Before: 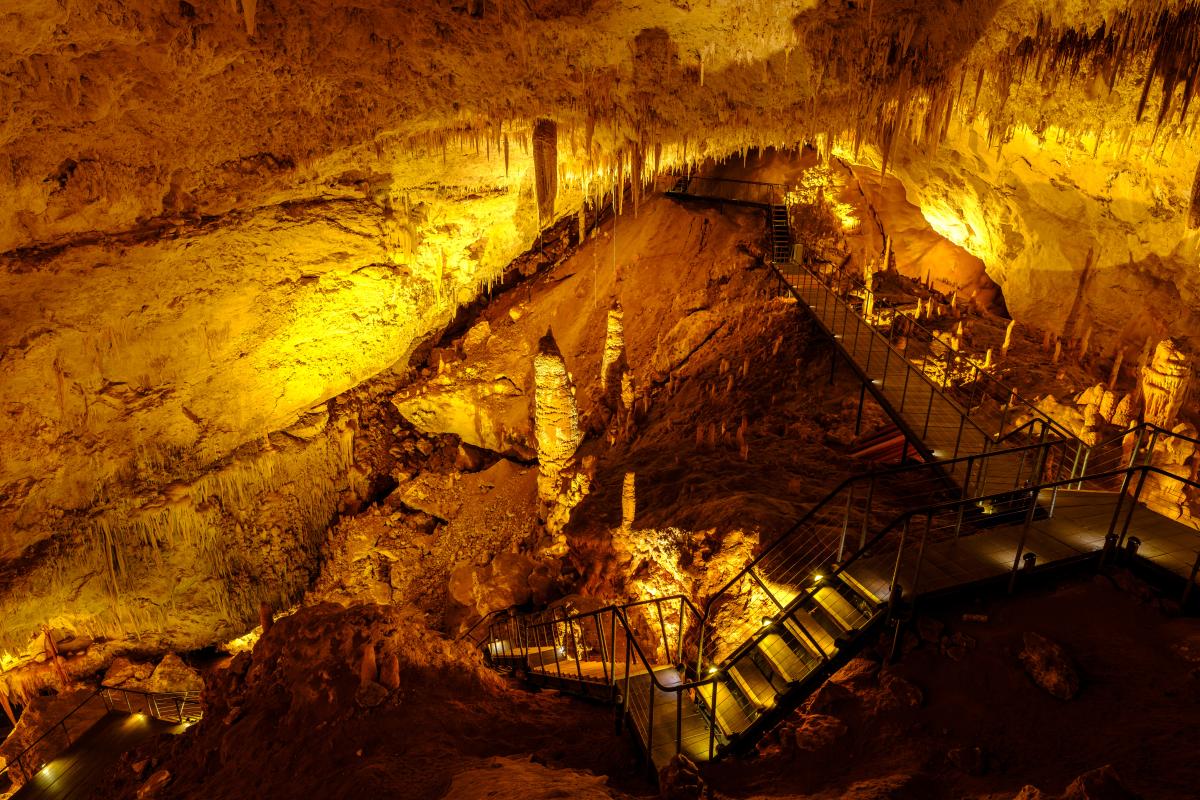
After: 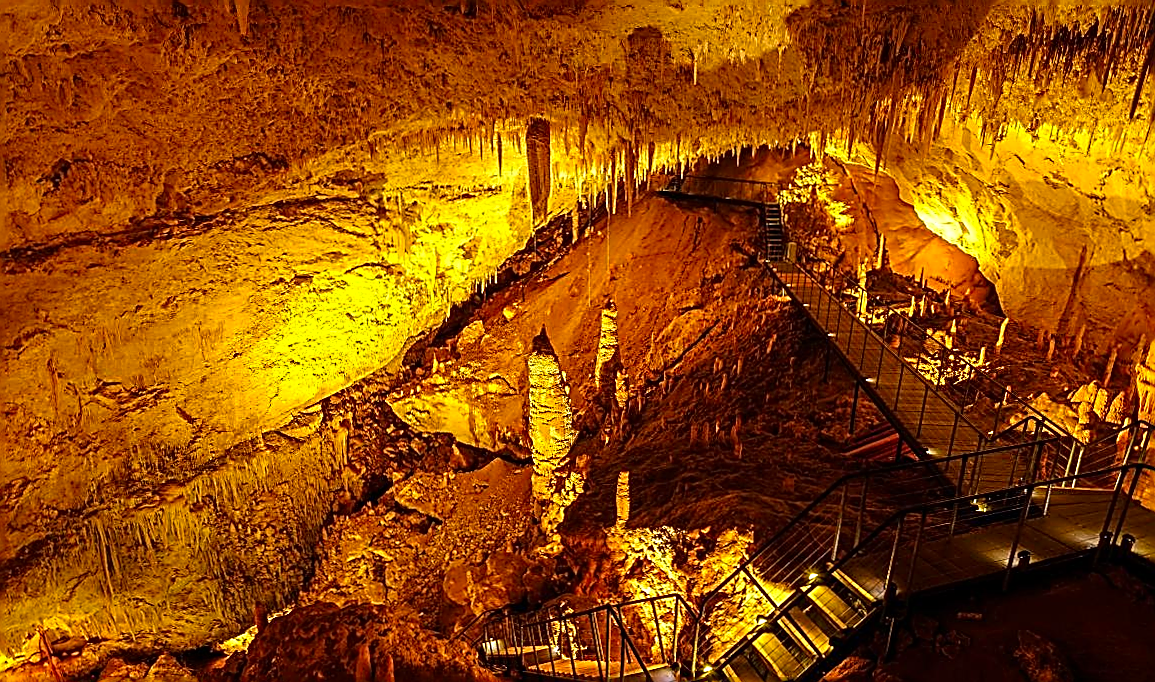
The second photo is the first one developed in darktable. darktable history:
exposure: exposure 0.085 EV, compensate exposure bias true, compensate highlight preservation false
sharpen: amount 1.865
crop and rotate: angle 0.149°, left 0.342%, right 2.95%, bottom 14.335%
contrast brightness saturation: saturation 0.18
